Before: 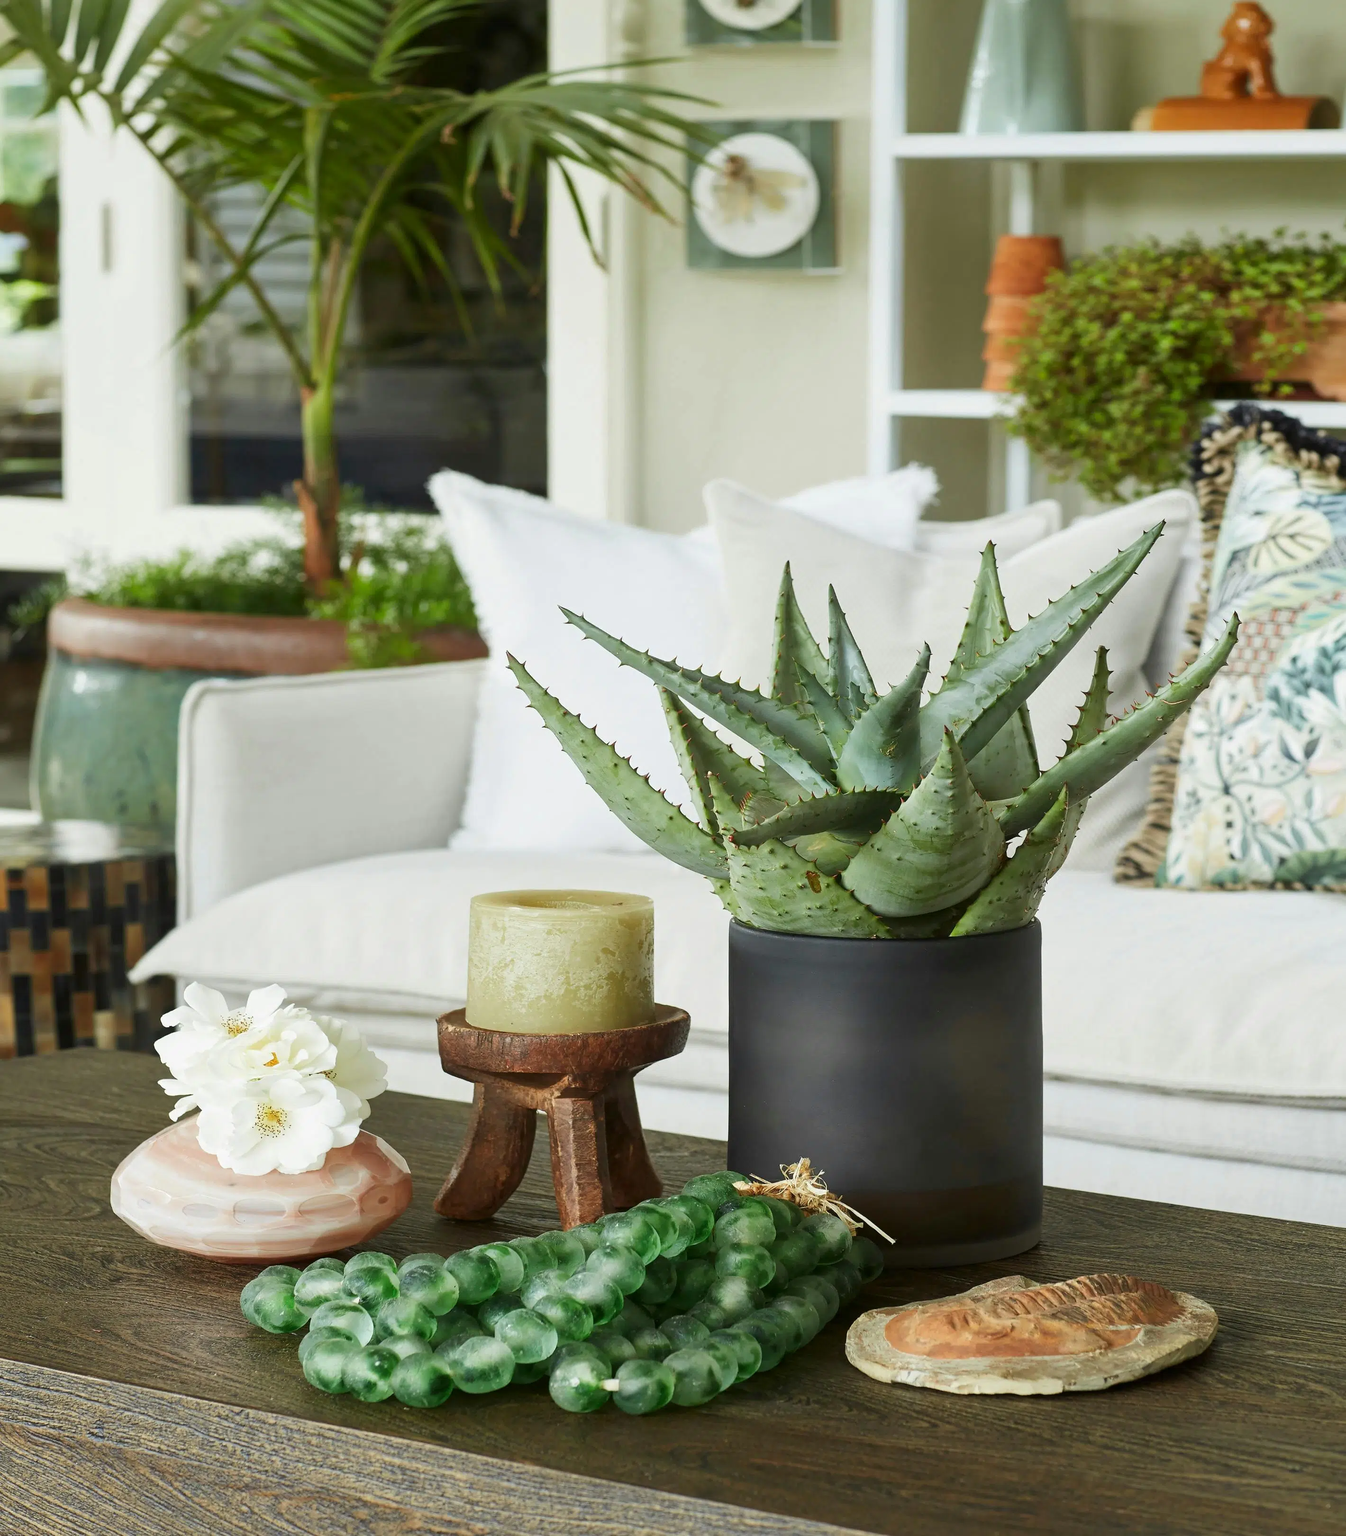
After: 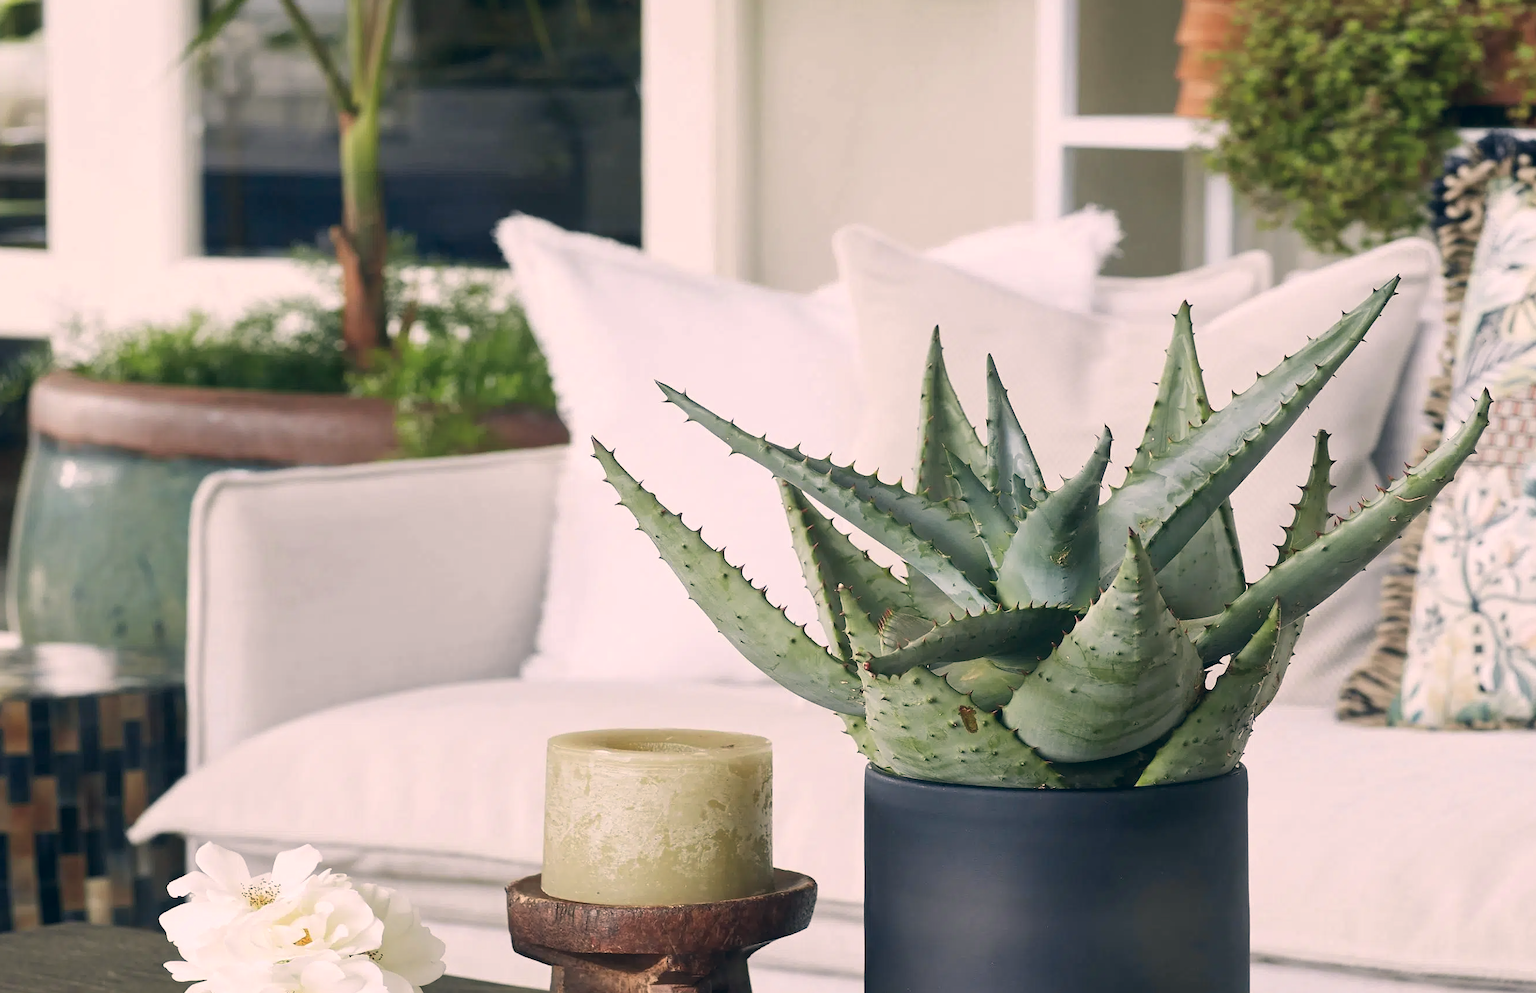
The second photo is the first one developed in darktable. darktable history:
crop: left 1.833%, top 19.265%, right 5.167%, bottom 28.004%
color correction: highlights a* 14.05, highlights b* 6.07, shadows a* -6.21, shadows b* -15.52, saturation 0.827
